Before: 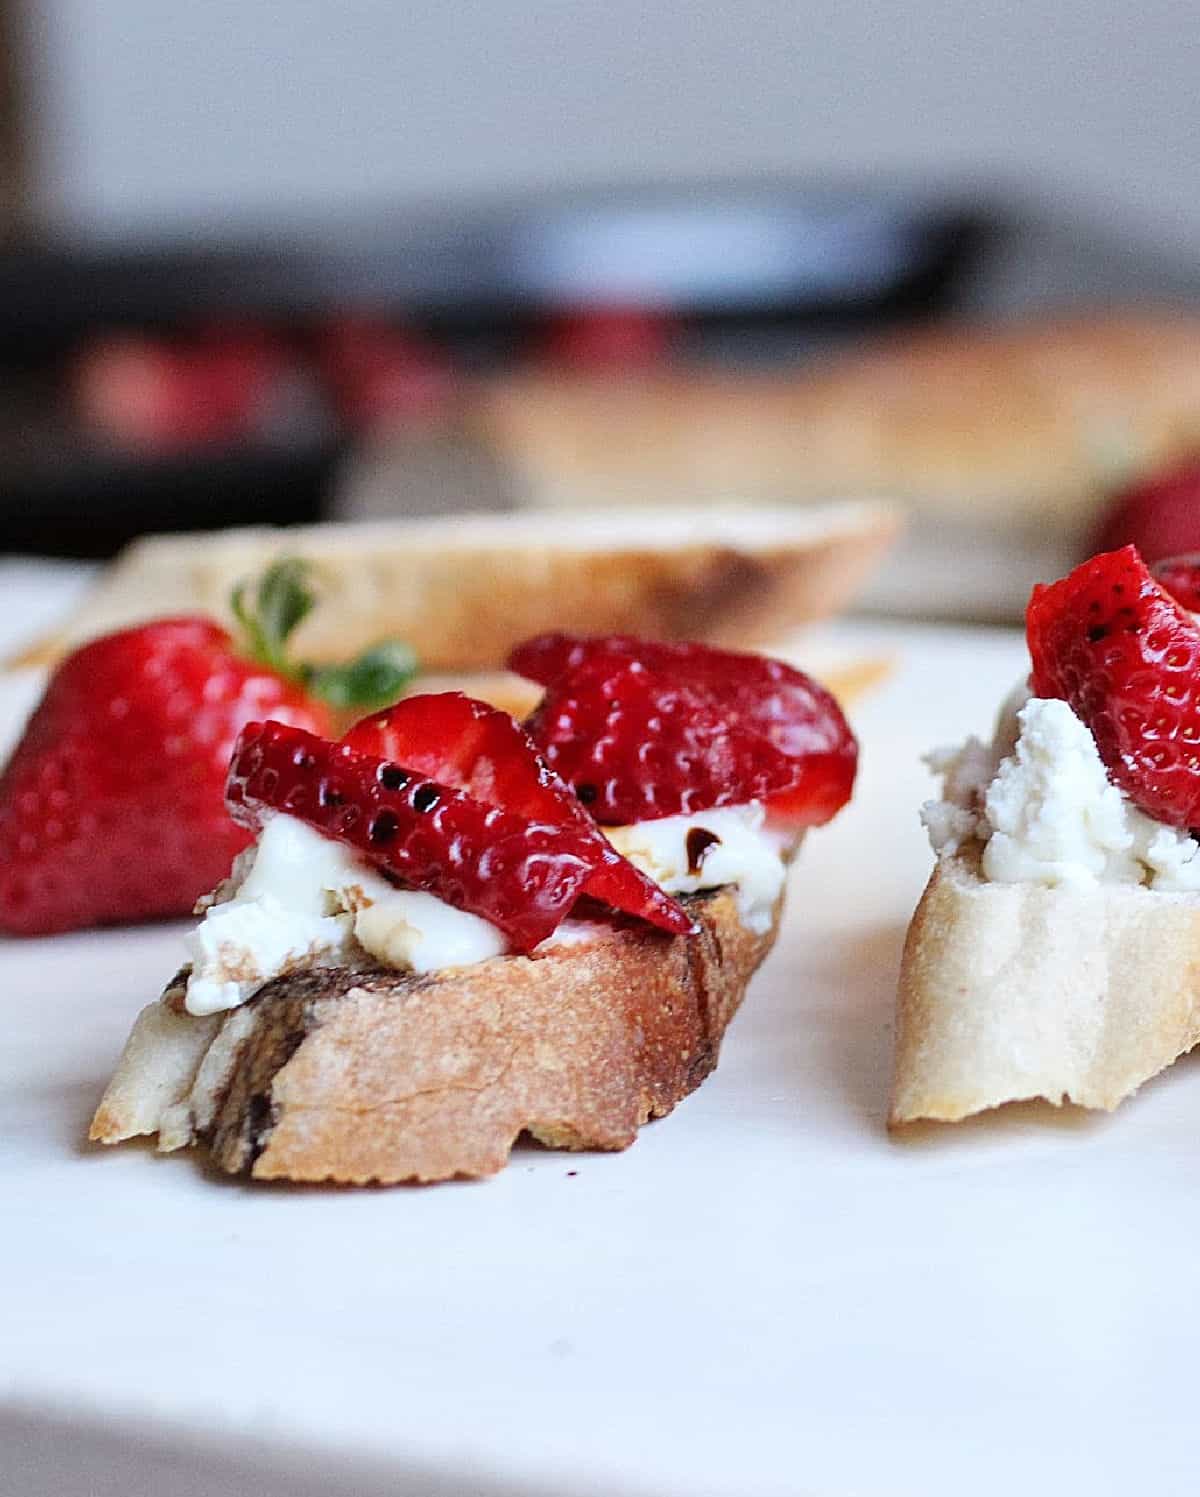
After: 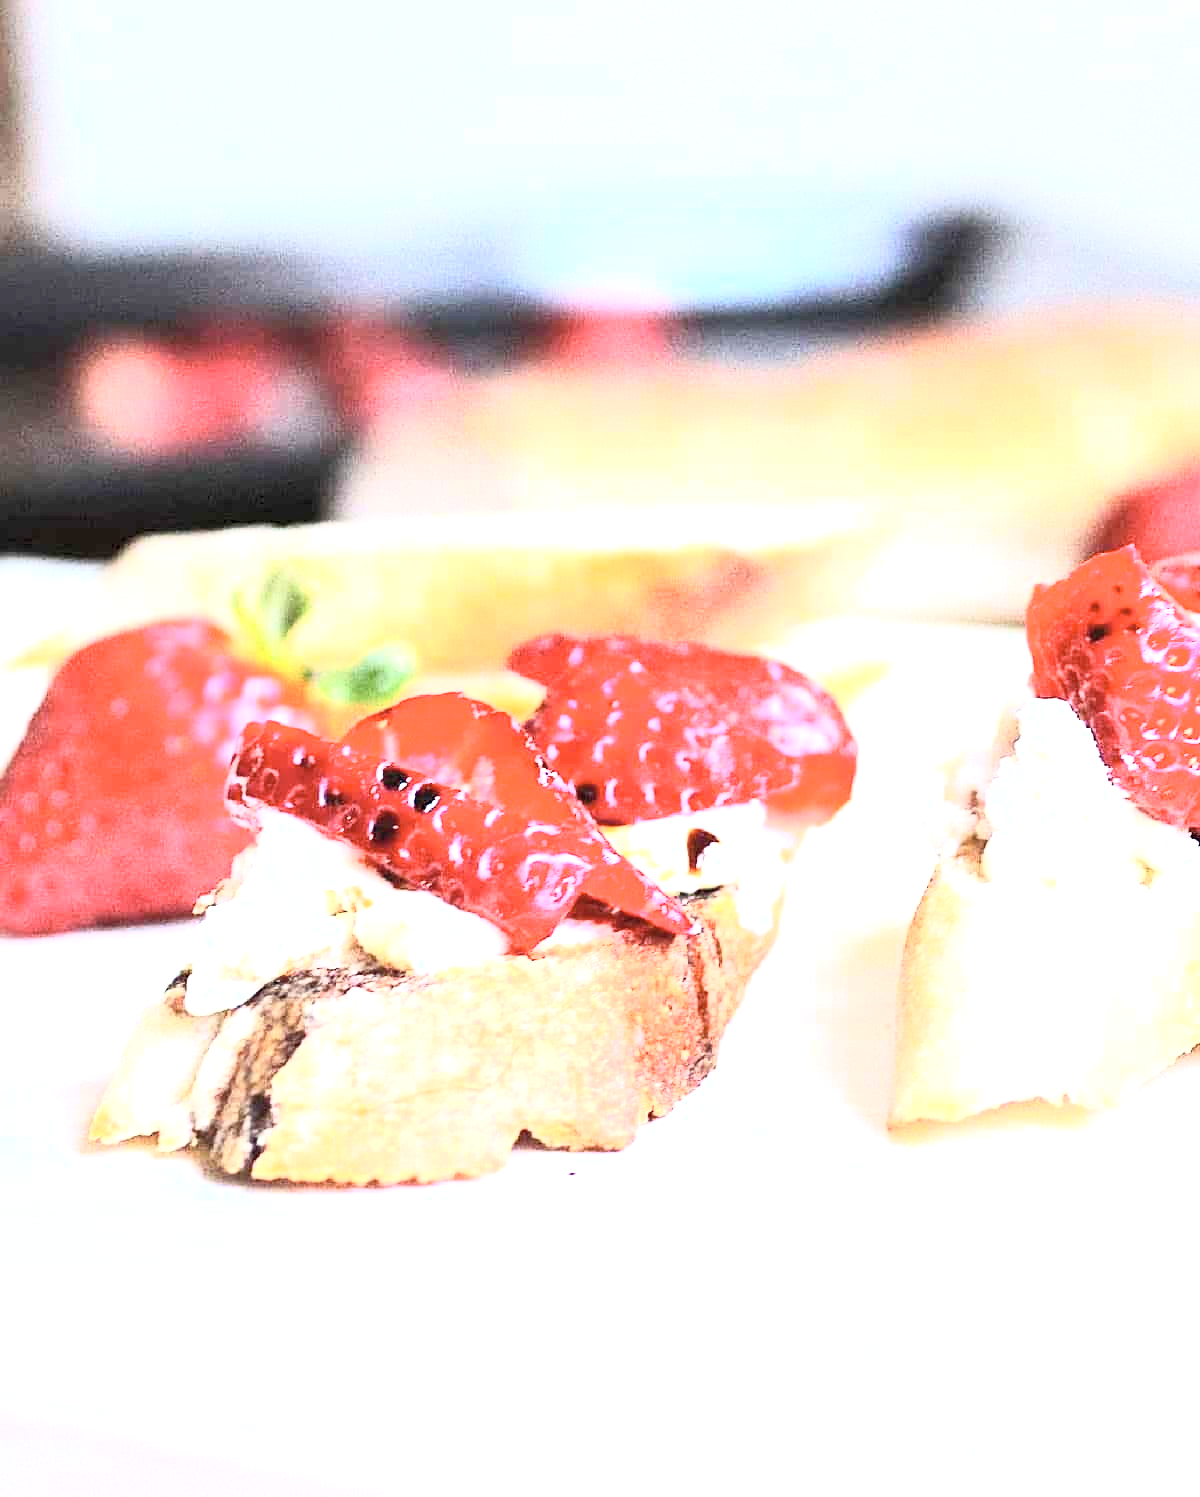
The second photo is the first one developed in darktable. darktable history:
exposure: black level correction 0.001, exposure 1.718 EV, compensate exposure bias true, compensate highlight preservation false
contrast brightness saturation: contrast 0.391, brightness 0.535
